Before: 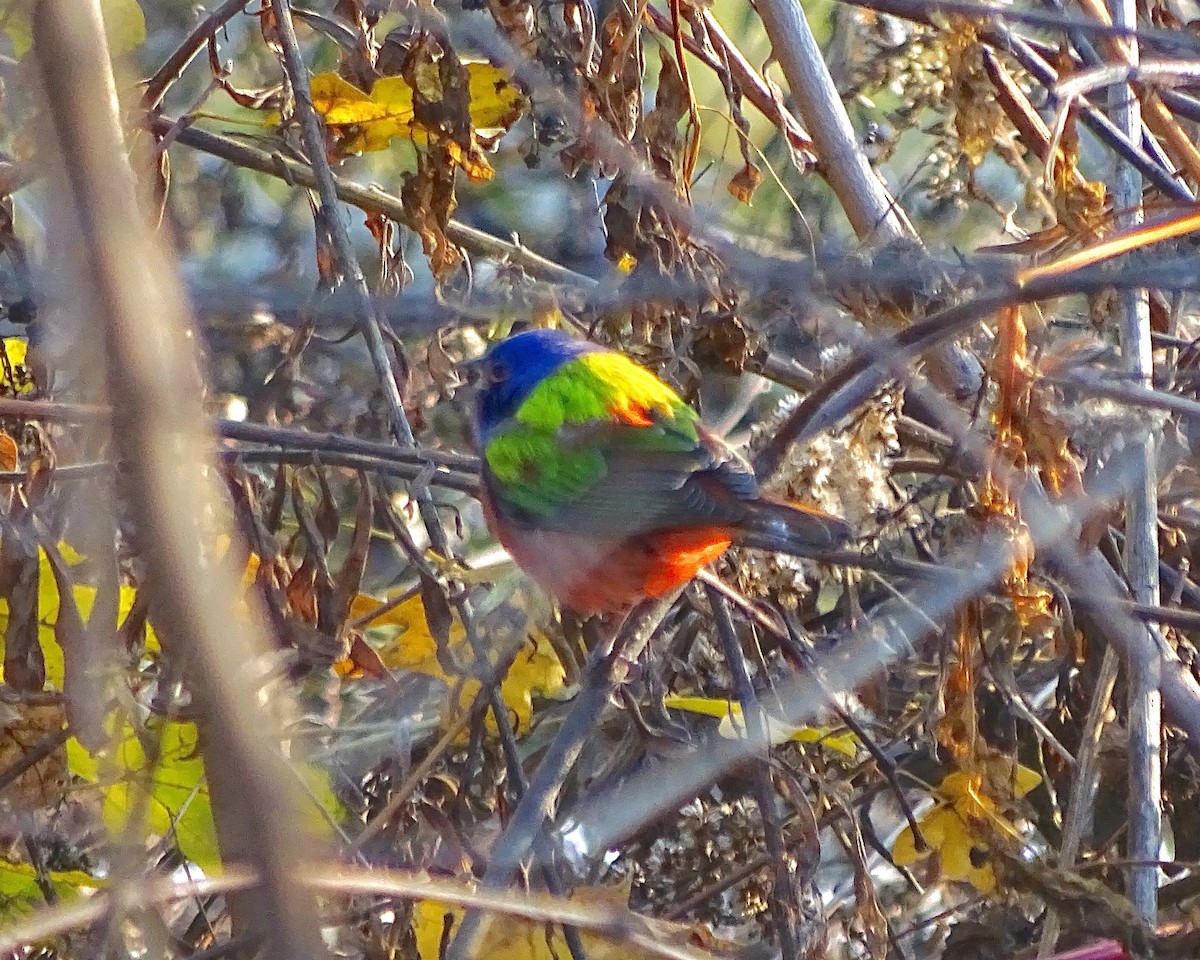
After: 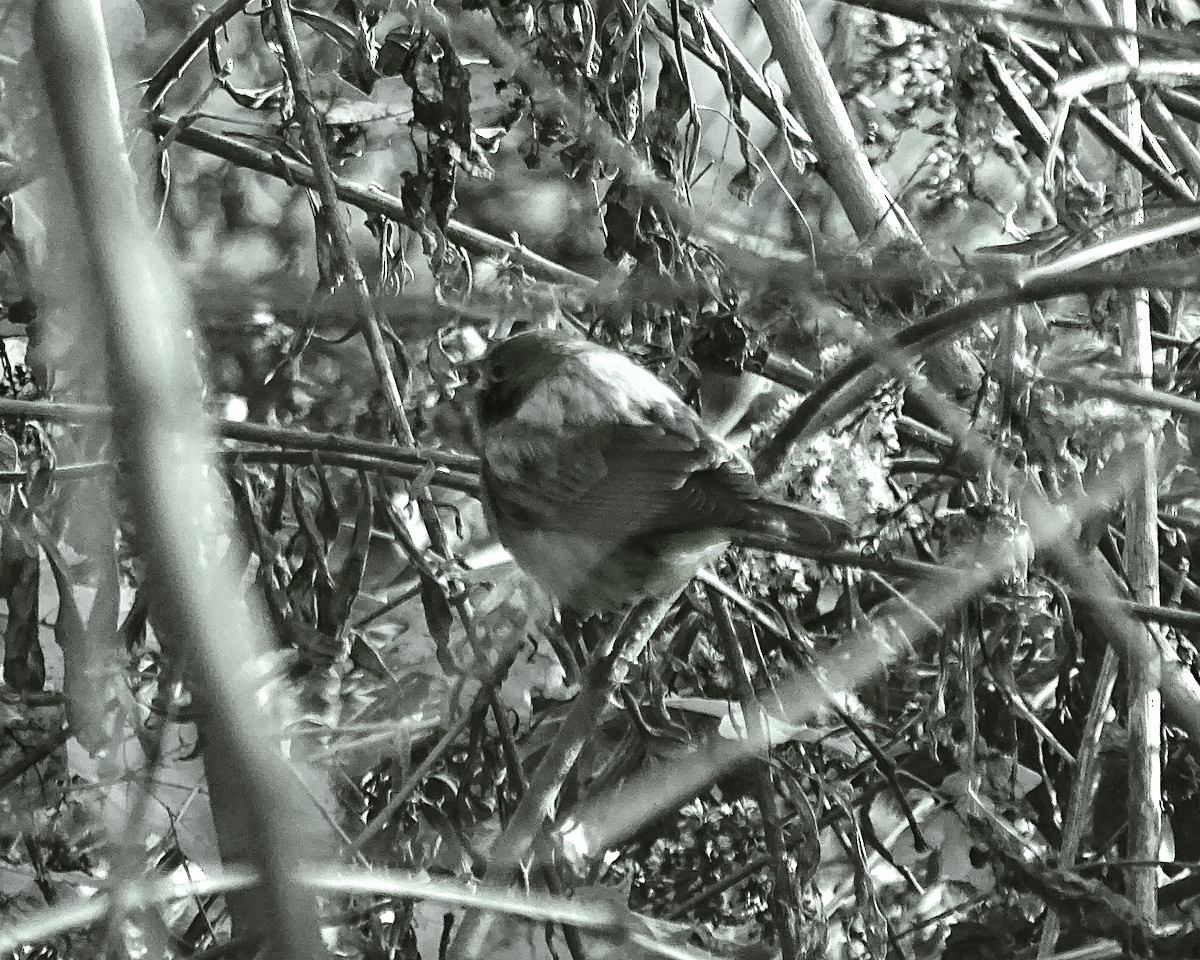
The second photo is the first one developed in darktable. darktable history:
color look up table: target L [89, 64.41, 56.07, 42.57, 30.54, 197.52, 90.19, 90.18, 77.04, 73.48, 80.77, 70.46, 68.05, 67.42, 61.18, 55.76, 59.34, 54.32, 41.58, 29.7, 85.98, 81.21, 80.84, 80.59, 74.85, 66.98, 57.58, 58.46, 57.59, 55.38, 45.27, 38.65, 26.06, 25.05, 26.95, 20.72, 17.67, 13.78, 11.21, 81.41, 81.34, 81.24, 80.95, 81.31, 81.14, 68.38, 62.98, 50.48, 46.18], target a [-5.633, -2.274, -2.327, -2.954, -2.152, 0, -0.001, -0.016, -2.762, -2.262, -4.634, -3.733, -2.286, -3.143, -2.968, -3.106, -3.092, -3.11, -3.376, -2.791, -5.074, -3.981, -4.591, -4.64, -4.087, -2.639, -2.981, -3.095, -3.099, -3.112, -2.864, -3.676, -1.692, -2.49, -2.836, -2.657, -3.182, -2.979, -3.495, -4.665, -4.663, -4.66, -4.471, -4.66, -4.656, -2.282, -2.928, -3.021, -2.863], target b [3.469, 0.938, 1.081, 2.264, 2.406, 0.002, 0.01, 0.02, 1.265, 1.048, 2.746, 2.297, 1.061, 2.245, 2.258, 2.709, 2.695, 2.712, 3.641, 3.375, 2.96, 2.669, 2.74, 2.746, 2.387, 1.412, 2.282, 2.698, 2.703, 2.716, 2.649, 3.838, 3.022, 3.024, 3.908, 4.722, 5.174, 5.32, 7.138, 2.756, 2.755, 2.753, 2.423, 2.754, 2.752, 1.058, 1.882, 2.368, 2.65], num patches 49
tone curve: curves: ch0 [(0, 0) (0.003, 0.002) (0.011, 0.006) (0.025, 0.014) (0.044, 0.025) (0.069, 0.039) (0.1, 0.056) (0.136, 0.082) (0.177, 0.116) (0.224, 0.163) (0.277, 0.233) (0.335, 0.311) (0.399, 0.396) (0.468, 0.488) (0.543, 0.588) (0.623, 0.695) (0.709, 0.809) (0.801, 0.912) (0.898, 0.997) (1, 1)], preserve colors none
